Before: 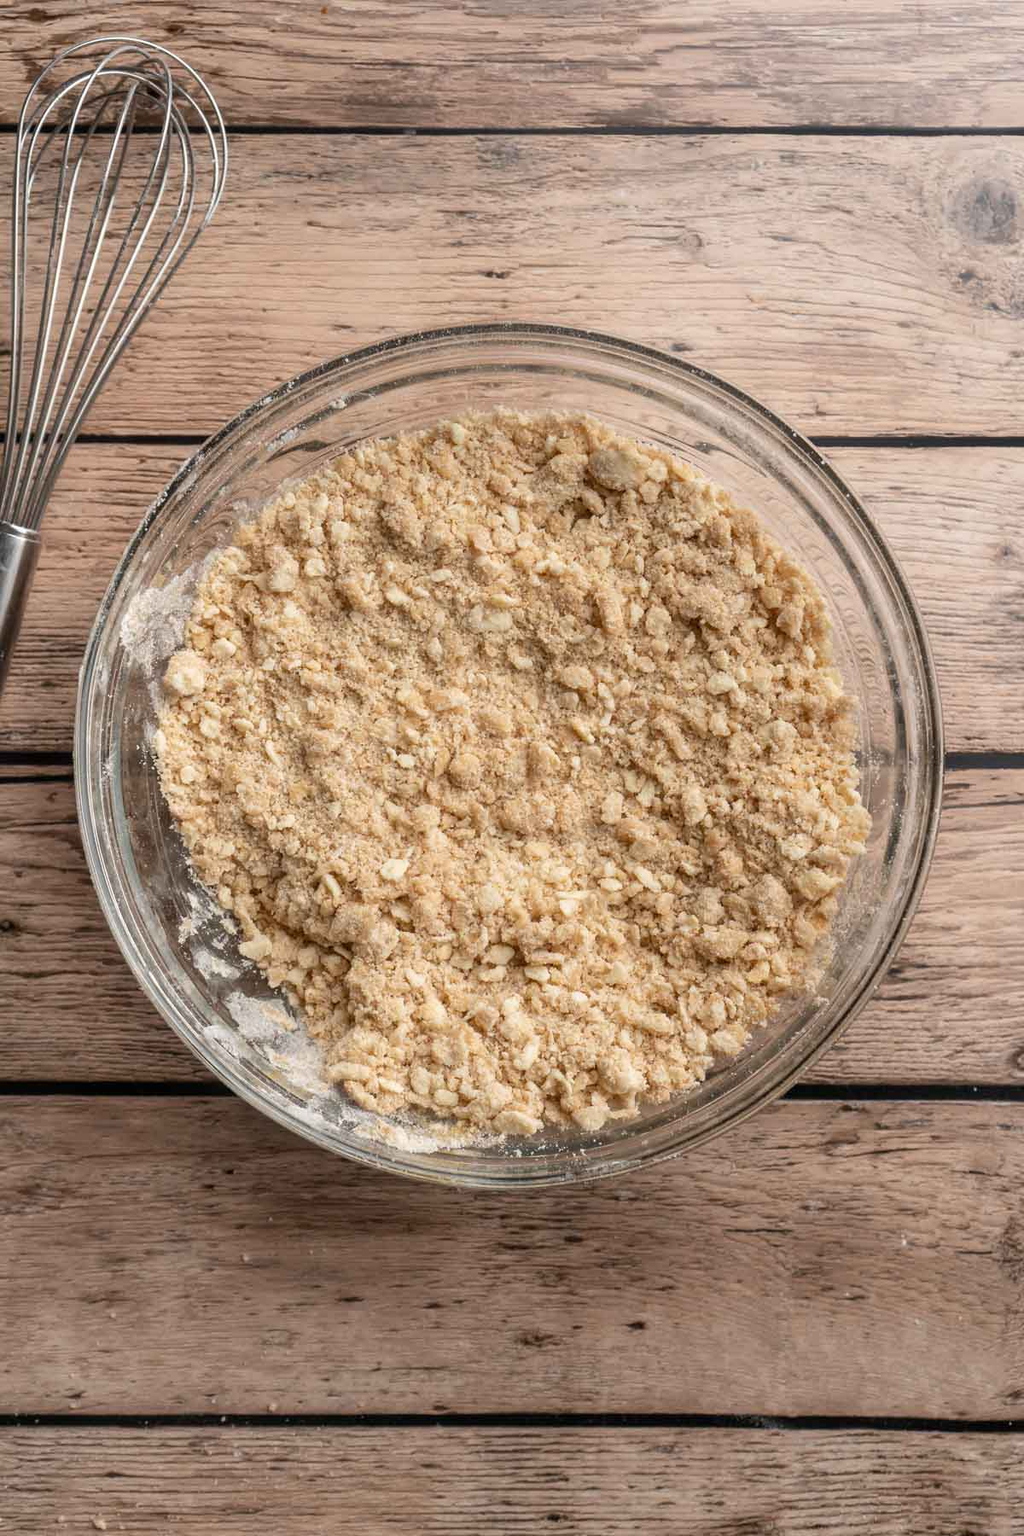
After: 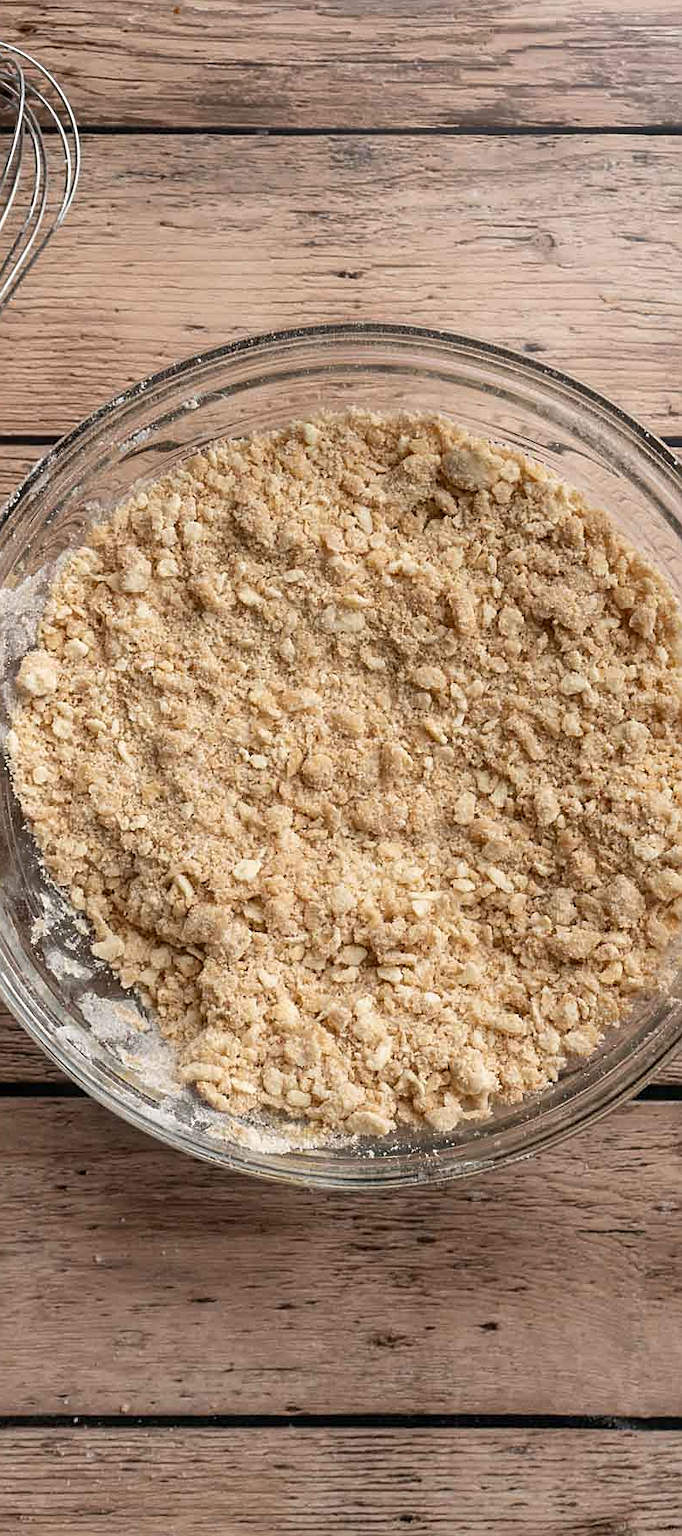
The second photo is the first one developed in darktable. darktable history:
crop and rotate: left 14.436%, right 18.898%
sharpen: on, module defaults
shadows and highlights: radius 337.17, shadows 29.01, soften with gaussian
